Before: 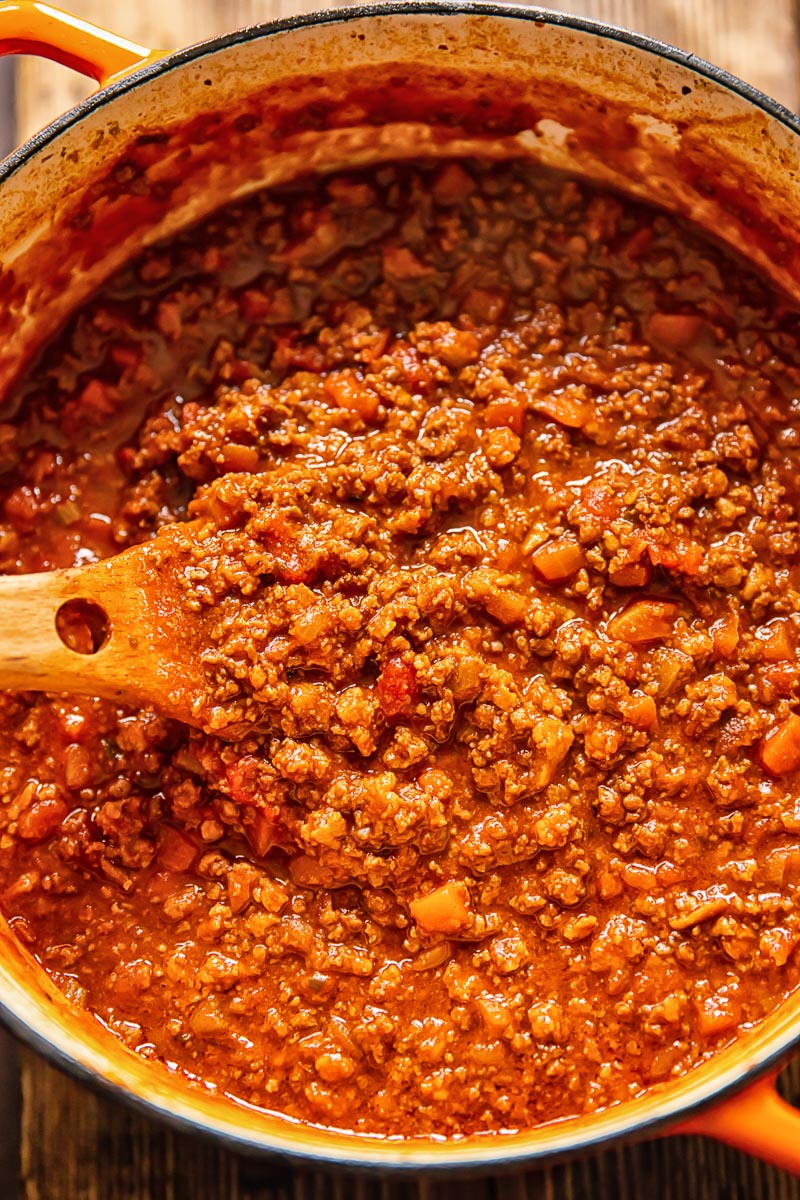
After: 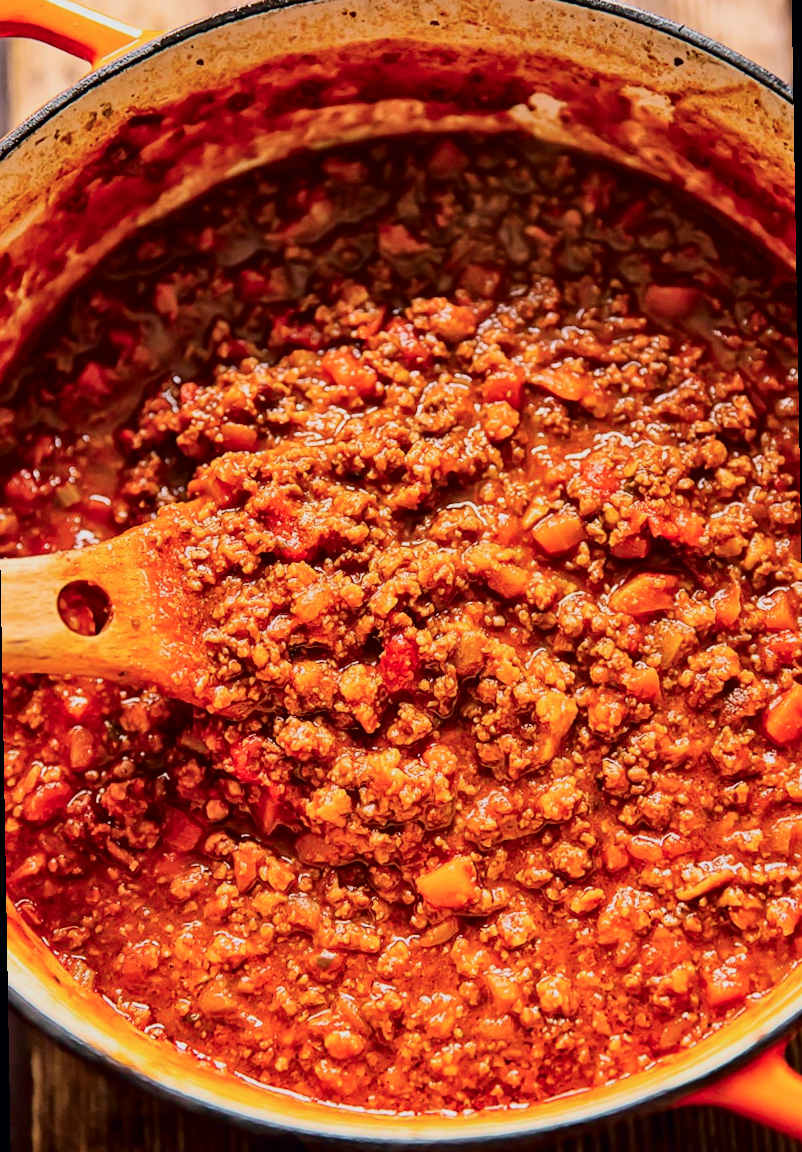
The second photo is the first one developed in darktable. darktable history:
tone curve: curves: ch0 [(0, 0) (0.049, 0.01) (0.154, 0.081) (0.491, 0.519) (0.748, 0.765) (1, 0.919)]; ch1 [(0, 0) (0.172, 0.123) (0.317, 0.272) (0.391, 0.424) (0.499, 0.497) (0.531, 0.541) (0.615, 0.608) (0.741, 0.783) (1, 1)]; ch2 [(0, 0) (0.411, 0.424) (0.483, 0.478) (0.546, 0.532) (0.652, 0.633) (1, 1)], color space Lab, independent channels, preserve colors none
rotate and perspective: rotation -1°, crop left 0.011, crop right 0.989, crop top 0.025, crop bottom 0.975
